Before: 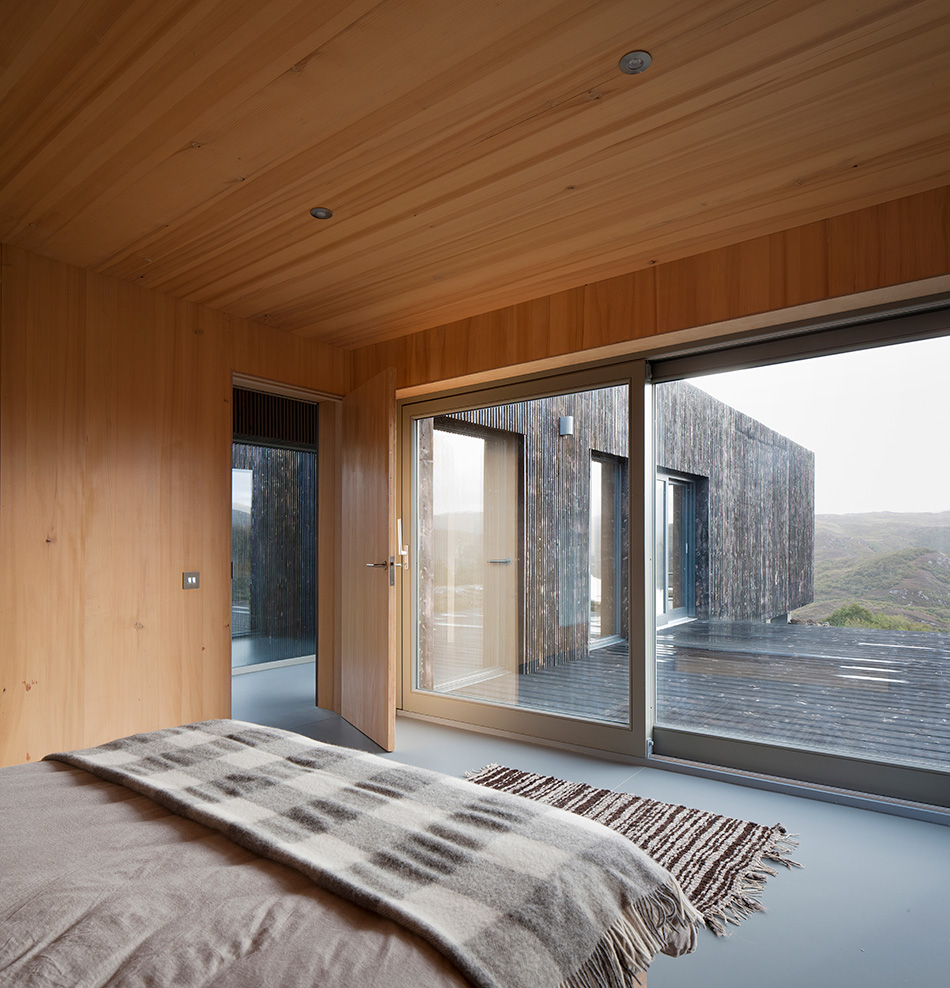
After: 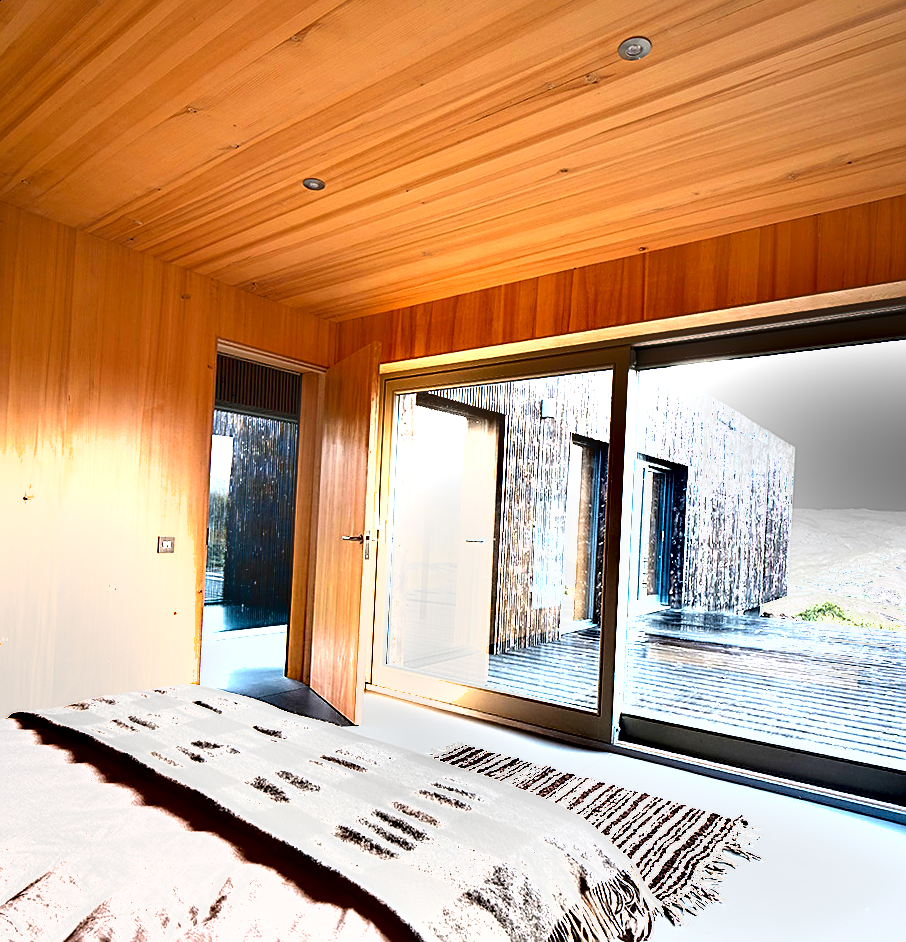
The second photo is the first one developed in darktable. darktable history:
contrast brightness saturation: contrast 0.122, brightness -0.117, saturation 0.202
exposure: black level correction 0, exposure 2.093 EV, compensate exposure bias true, compensate highlight preservation false
haze removal: strength -0.046, adaptive false
crop and rotate: angle -2.74°
sharpen: on, module defaults
shadows and highlights: soften with gaussian
